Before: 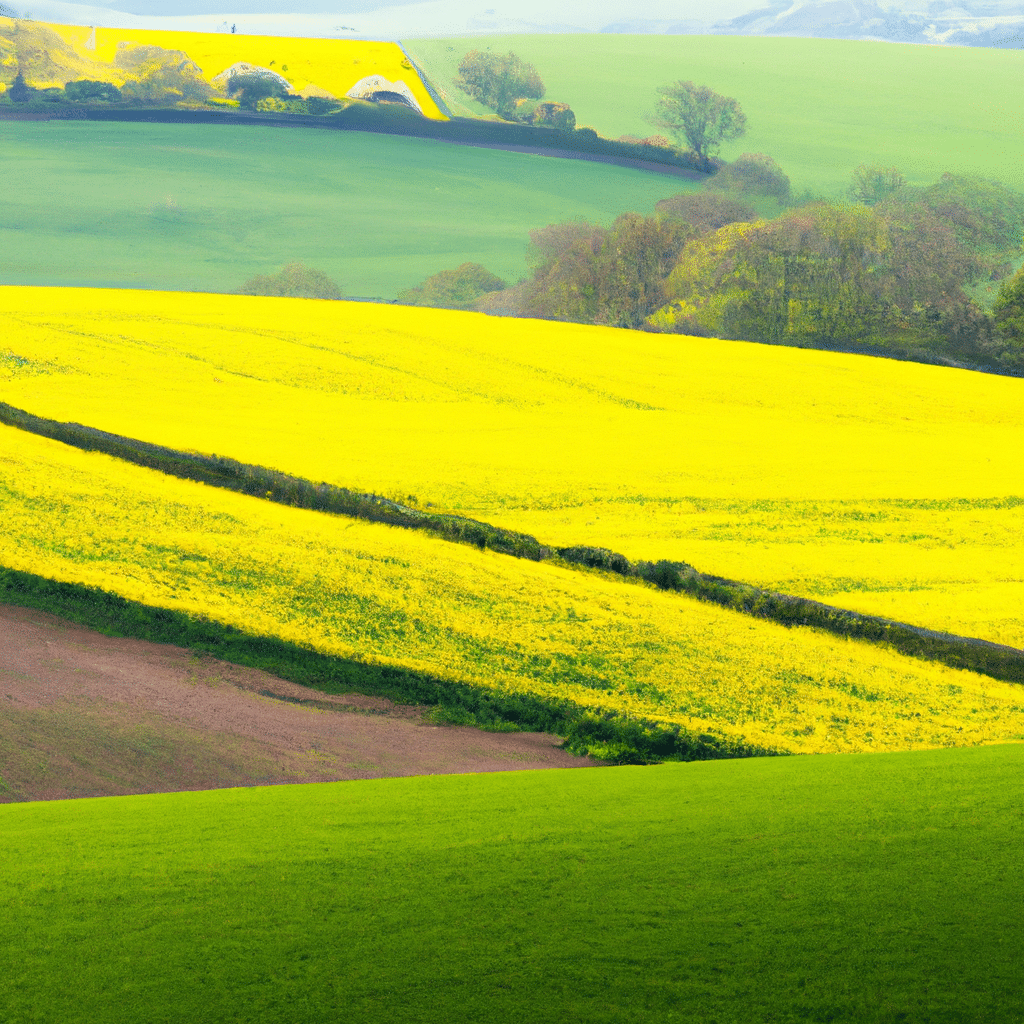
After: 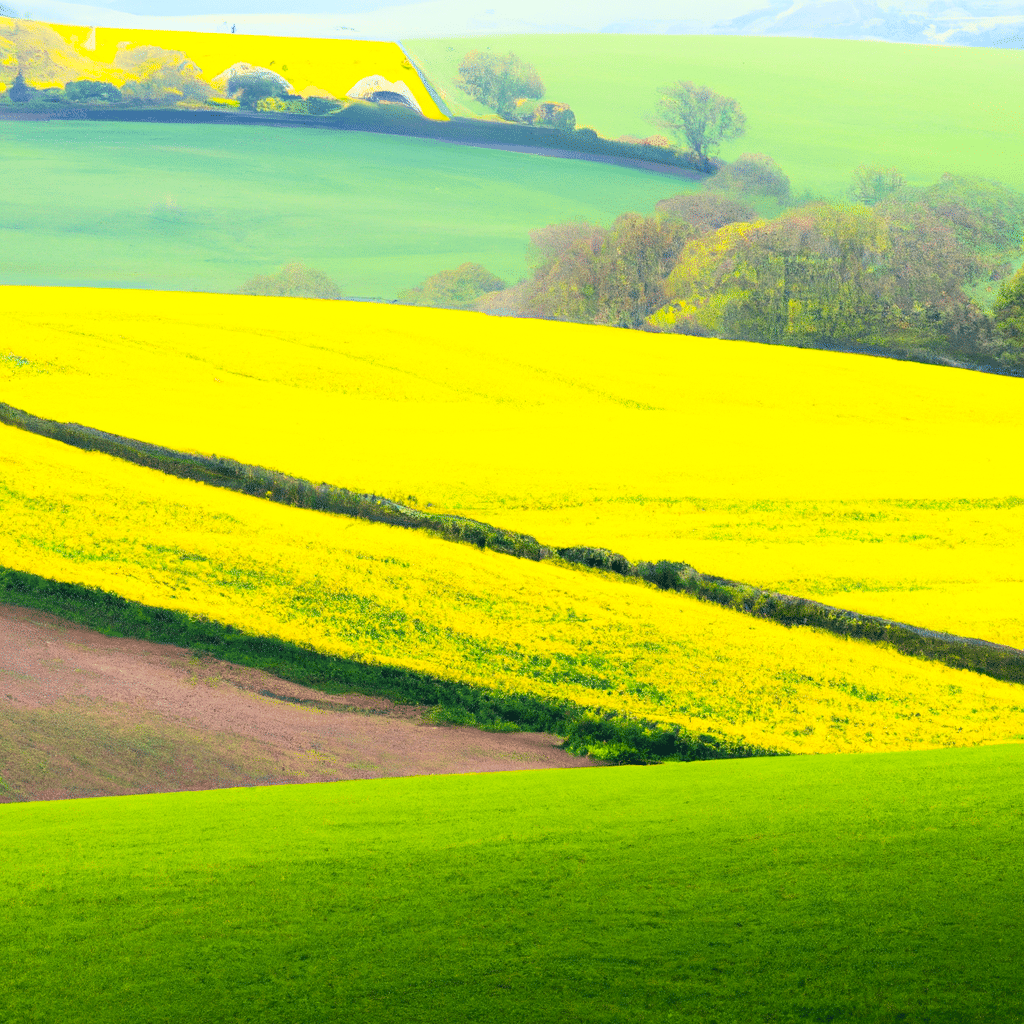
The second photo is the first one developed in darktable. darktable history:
contrast brightness saturation: contrast 0.2, brightness 0.16, saturation 0.225
